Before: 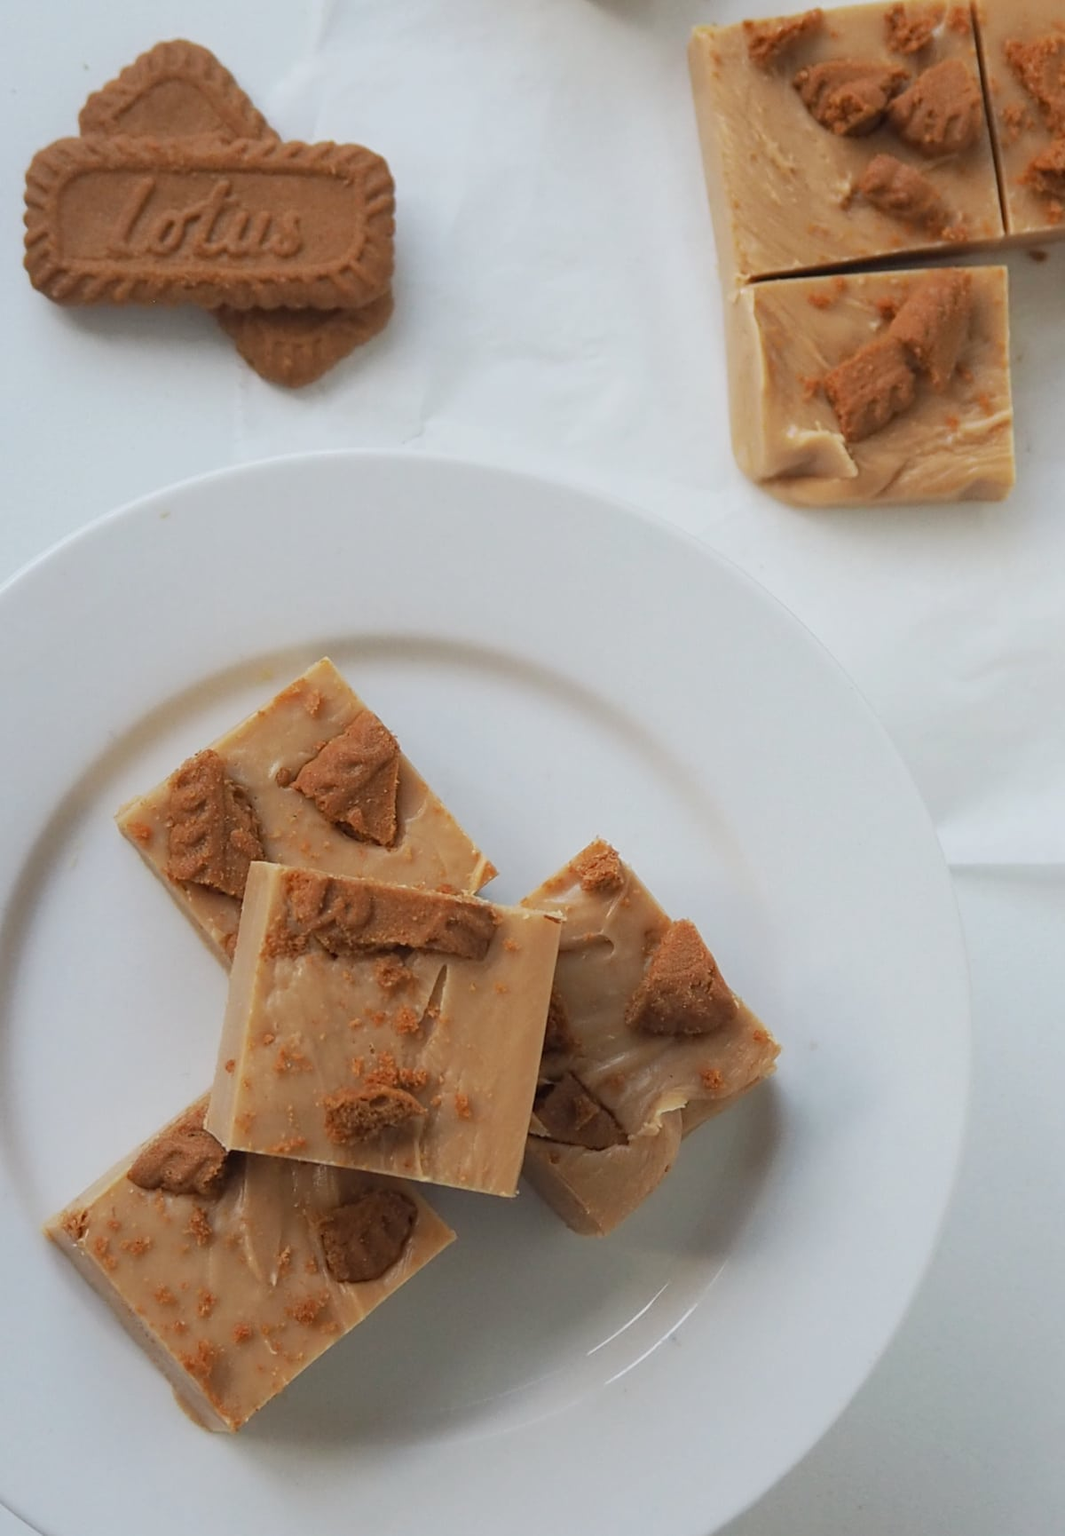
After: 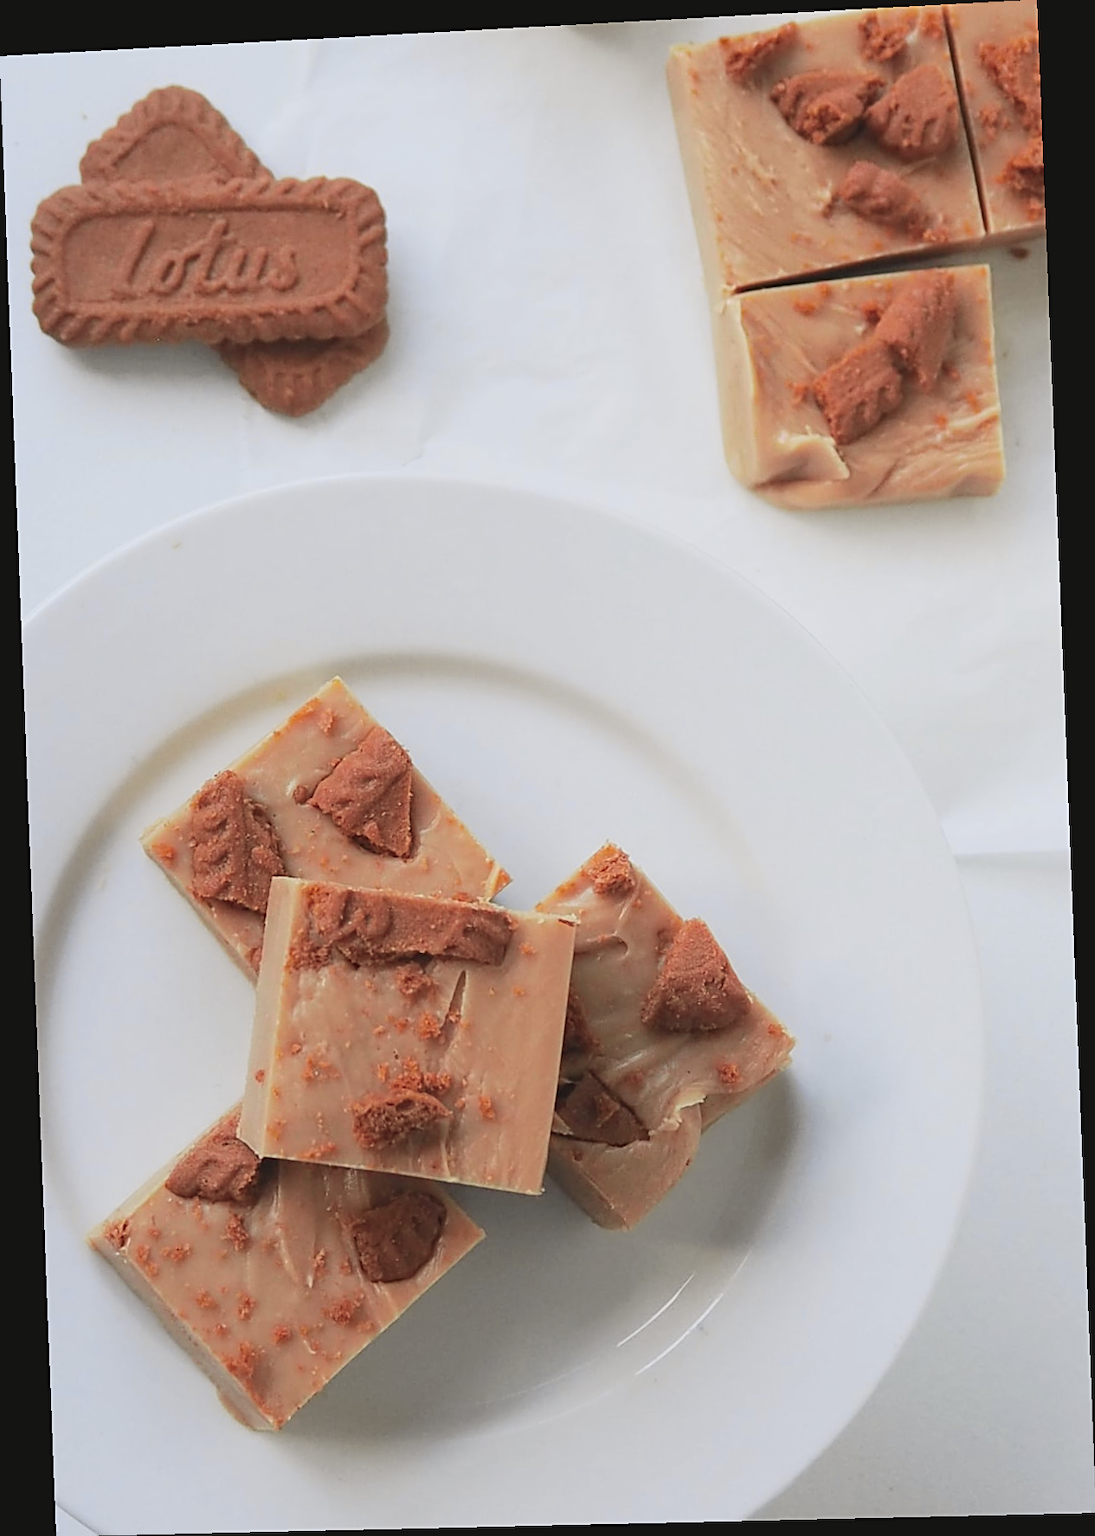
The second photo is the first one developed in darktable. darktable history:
rotate and perspective: rotation -2.22°, lens shift (horizontal) -0.022, automatic cropping off
tone curve: curves: ch0 [(0, 0) (0.087, 0.054) (0.281, 0.245) (0.506, 0.526) (0.8, 0.824) (0.994, 0.955)]; ch1 [(0, 0) (0.27, 0.195) (0.406, 0.435) (0.452, 0.474) (0.495, 0.5) (0.514, 0.508) (0.563, 0.584) (0.654, 0.689) (1, 1)]; ch2 [(0, 0) (0.269, 0.299) (0.459, 0.441) (0.498, 0.499) (0.523, 0.52) (0.551, 0.549) (0.633, 0.625) (0.659, 0.681) (0.718, 0.764) (1, 1)], color space Lab, independent channels, preserve colors none
sharpen: on, module defaults
color balance: lift [1.007, 1, 1, 1], gamma [1.097, 1, 1, 1]
